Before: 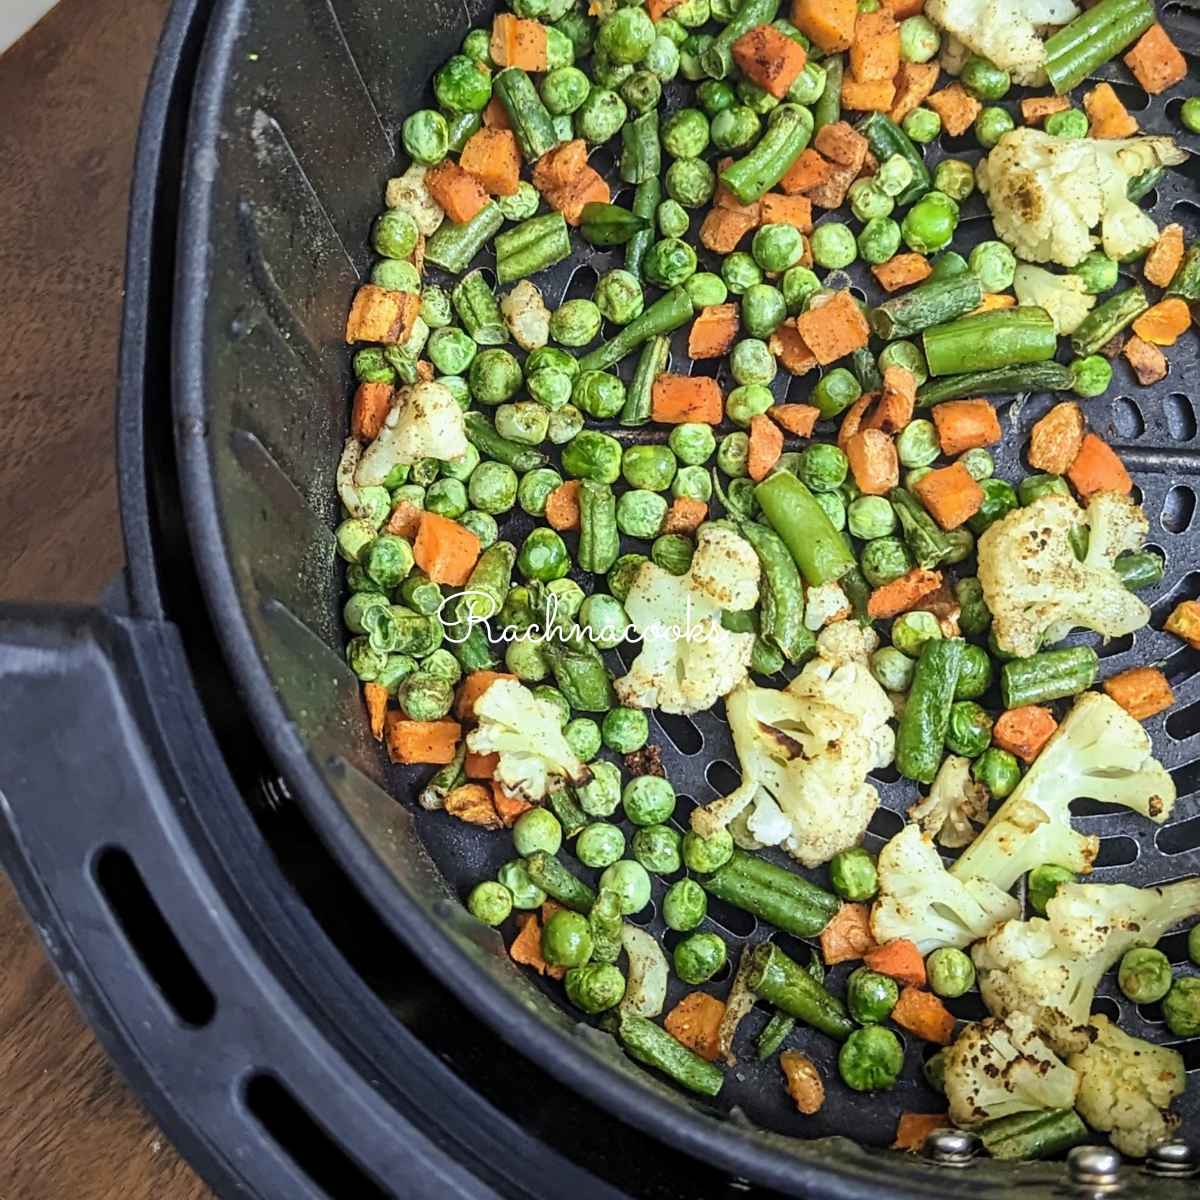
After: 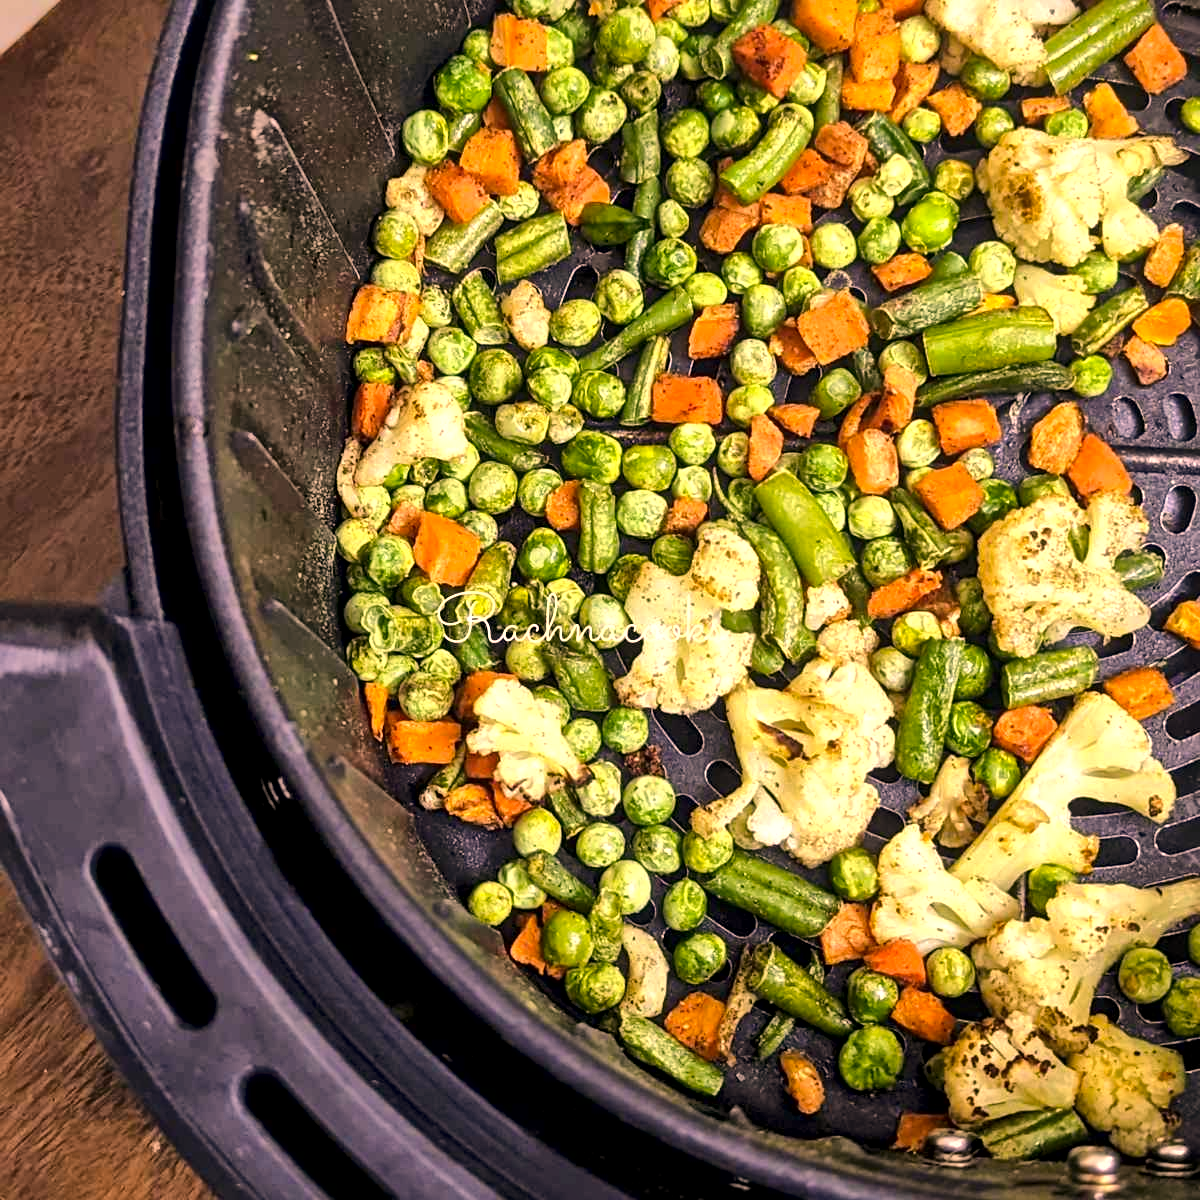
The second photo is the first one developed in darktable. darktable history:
local contrast: mode bilateral grid, contrast 19, coarseness 50, detail 172%, midtone range 0.2
color correction: highlights a* 22.22, highlights b* 22.41
color balance rgb: perceptual saturation grading › global saturation 0.325%, perceptual brilliance grading › highlights 5.839%, perceptual brilliance grading › mid-tones 16.941%, perceptual brilliance grading › shadows -5.508%, global vibrance 20%
